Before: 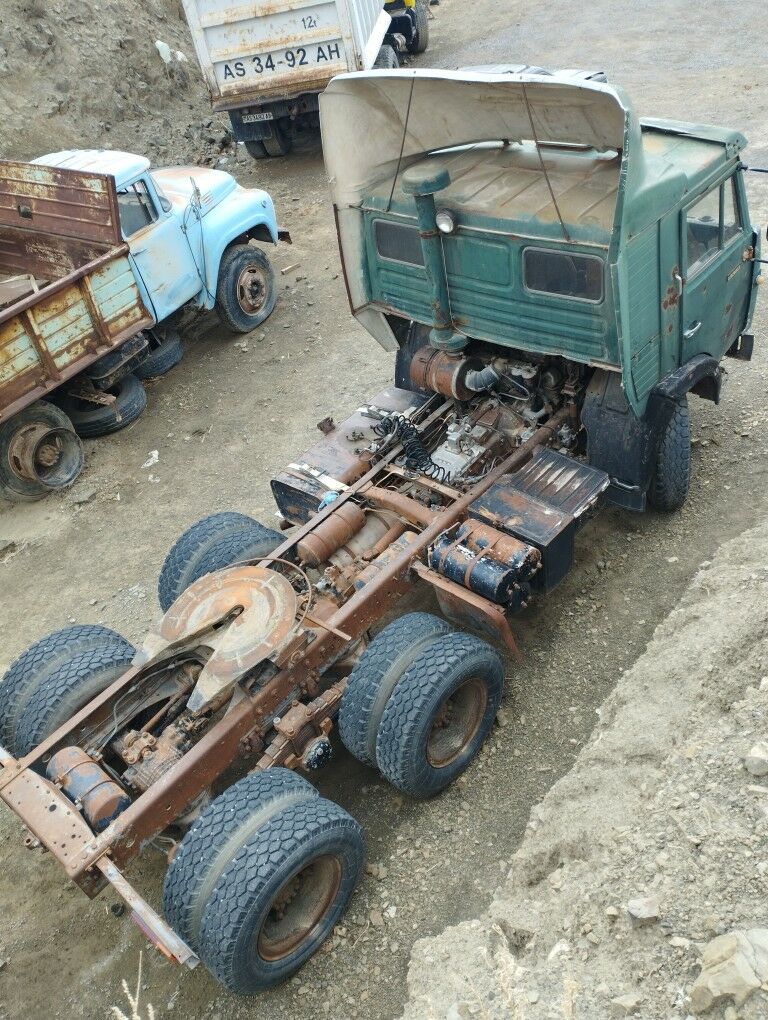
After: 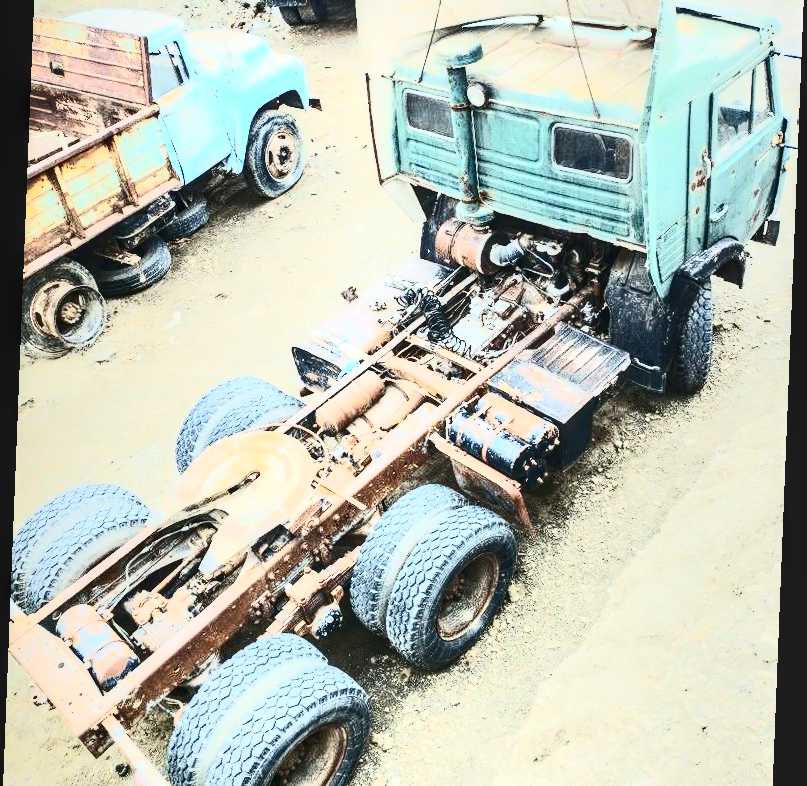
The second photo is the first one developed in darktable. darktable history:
crop: top 13.819%, bottom 11.169%
local contrast: on, module defaults
contrast brightness saturation: contrast 0.93, brightness 0.2
exposure: exposure 1.2 EV, compensate highlight preservation false
rotate and perspective: rotation 2.27°, automatic cropping off
